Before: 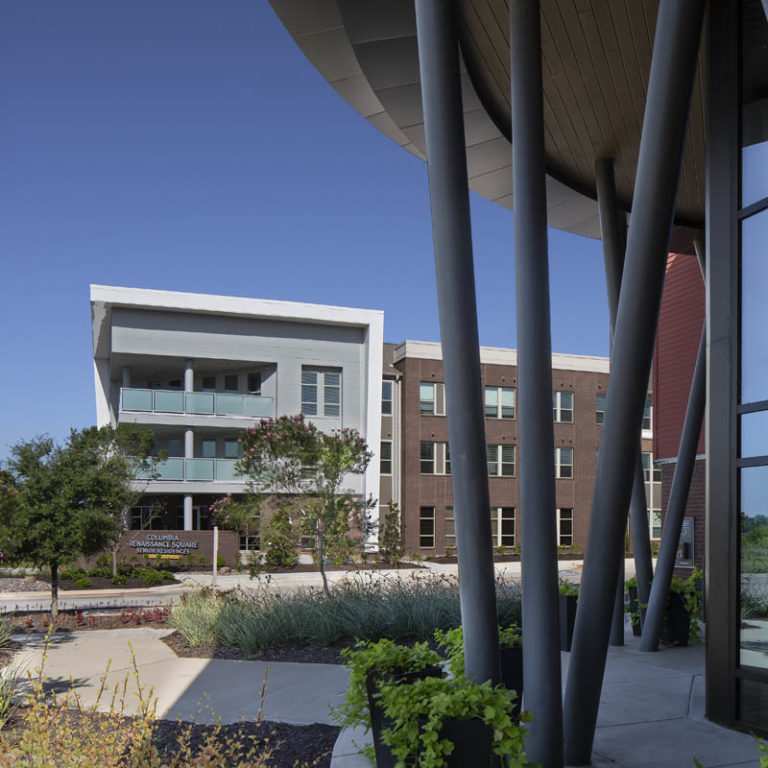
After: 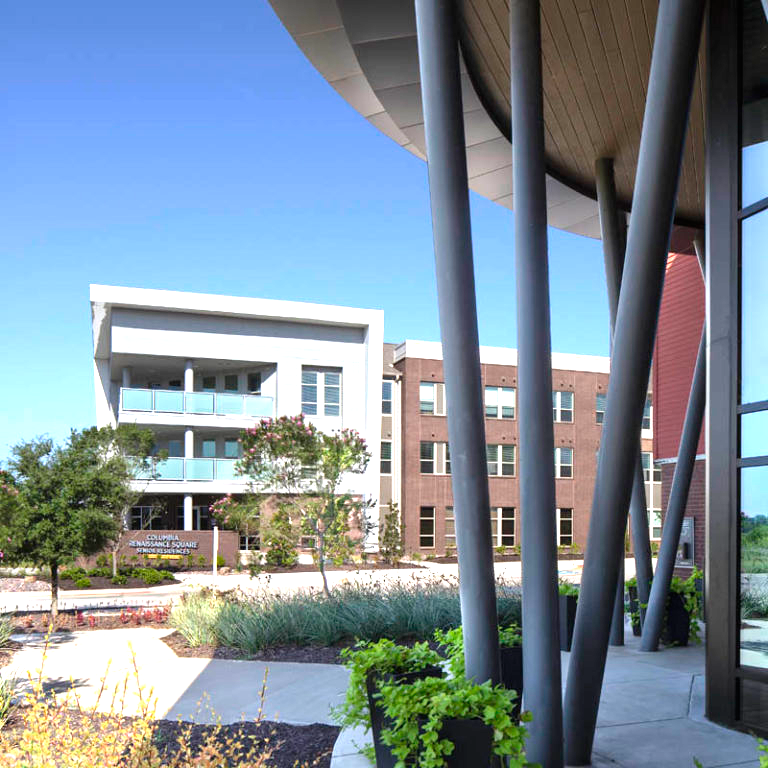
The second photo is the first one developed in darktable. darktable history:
exposure: black level correction 0, exposure 1.492 EV, compensate exposure bias true, compensate highlight preservation false
